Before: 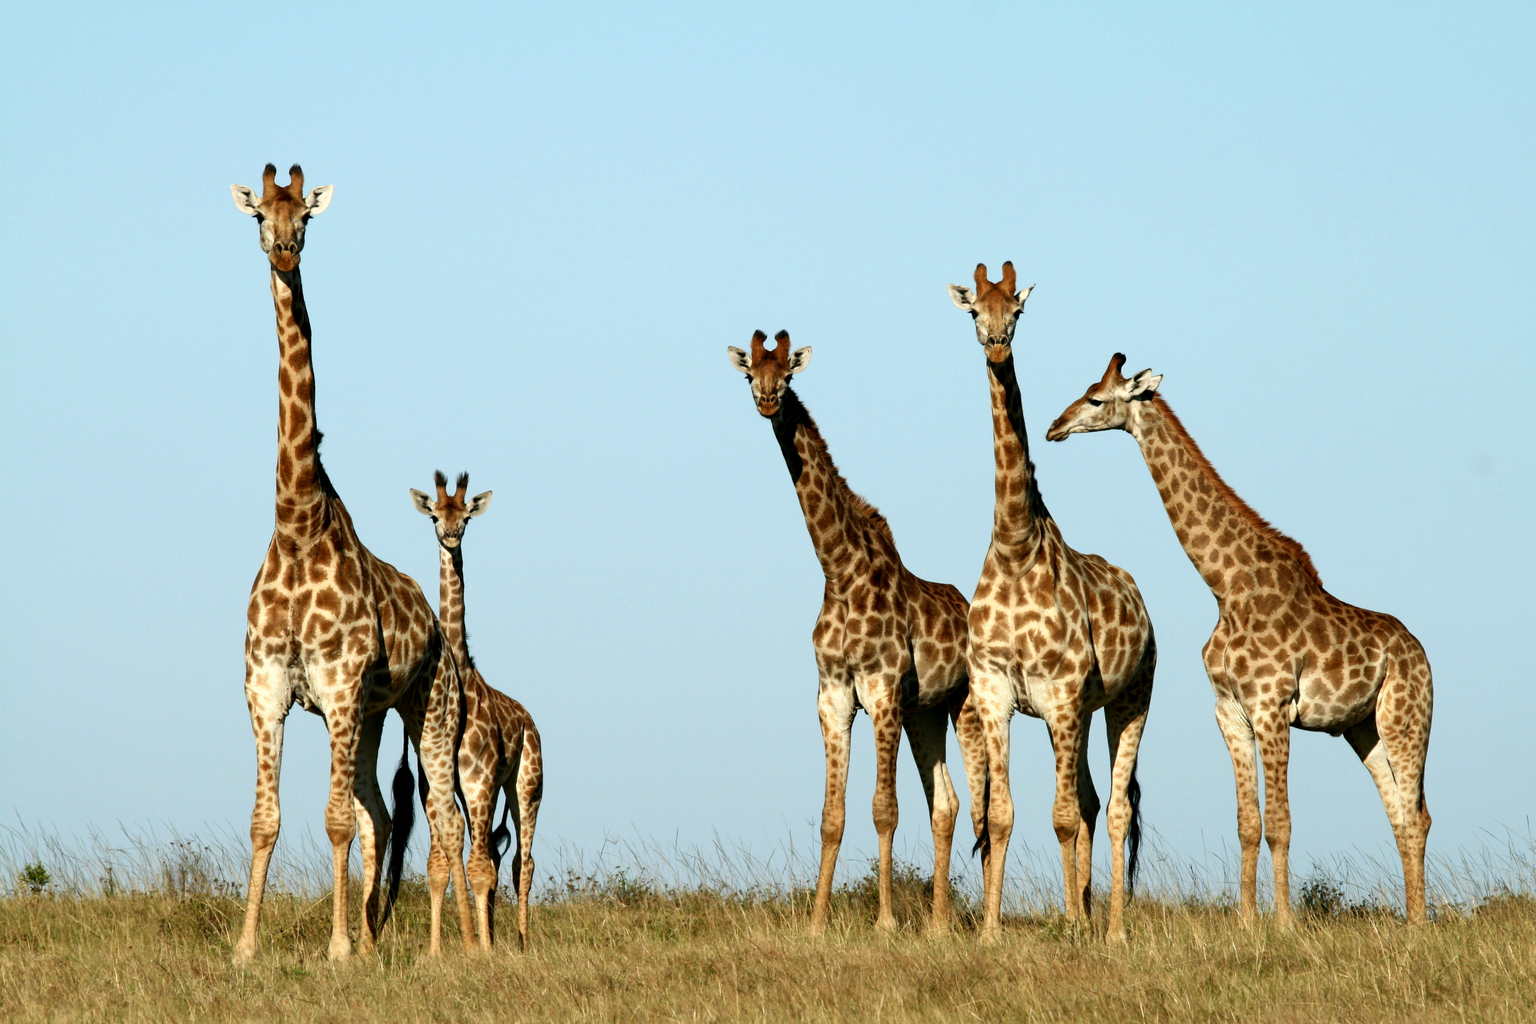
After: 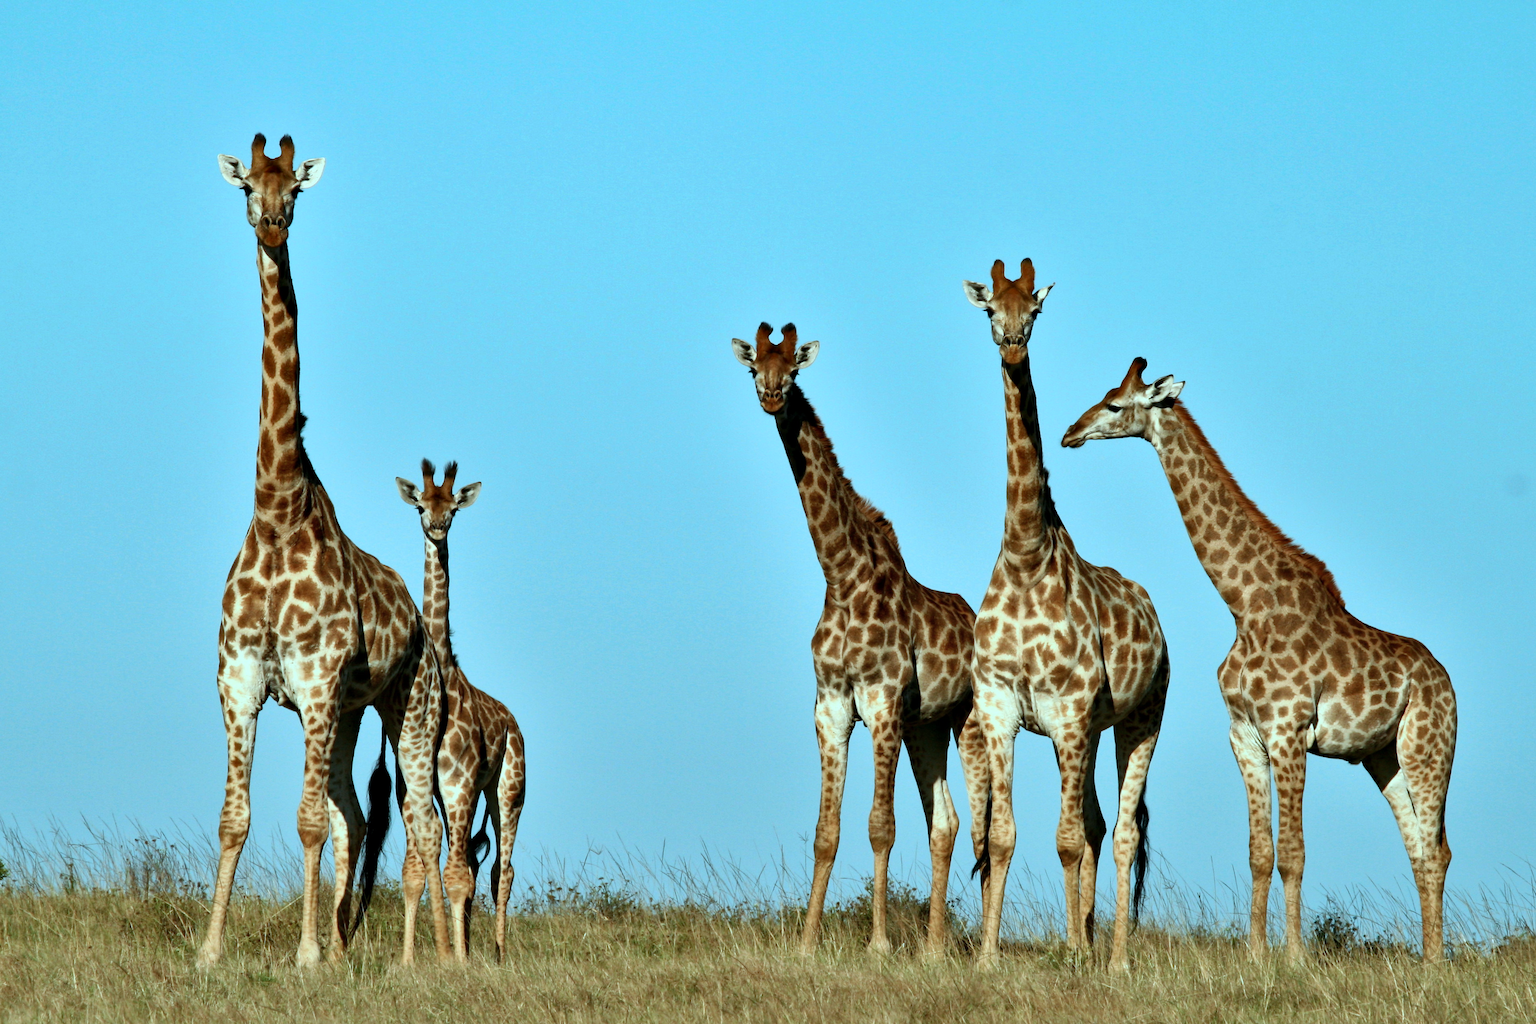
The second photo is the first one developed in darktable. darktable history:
shadows and highlights: shadows 53, soften with gaussian
white balance: red 0.978, blue 0.999
crop and rotate: angle -1.69°
color correction: highlights a* -11.71, highlights b* -15.58
